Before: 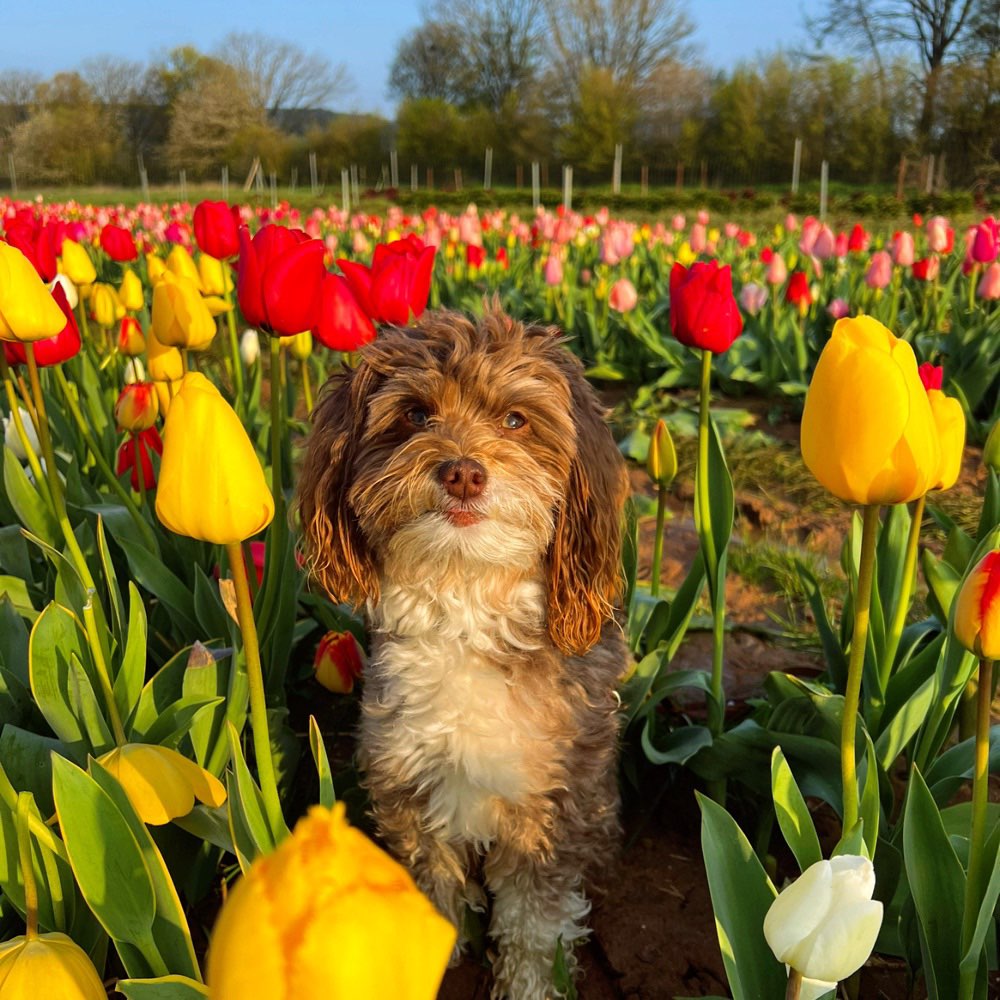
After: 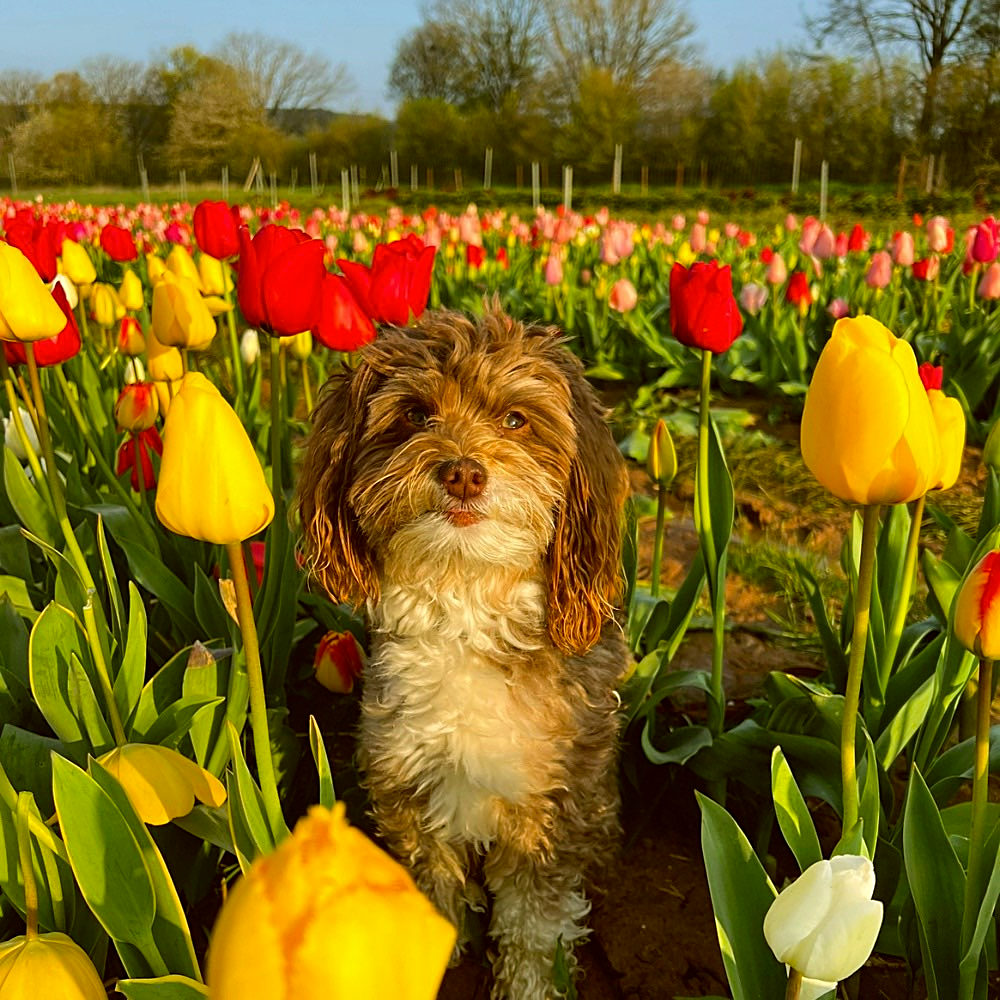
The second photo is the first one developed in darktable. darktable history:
sharpen: on, module defaults
color correction: highlights a* -1.43, highlights b* 10.12, shadows a* 0.395, shadows b* 19.35
